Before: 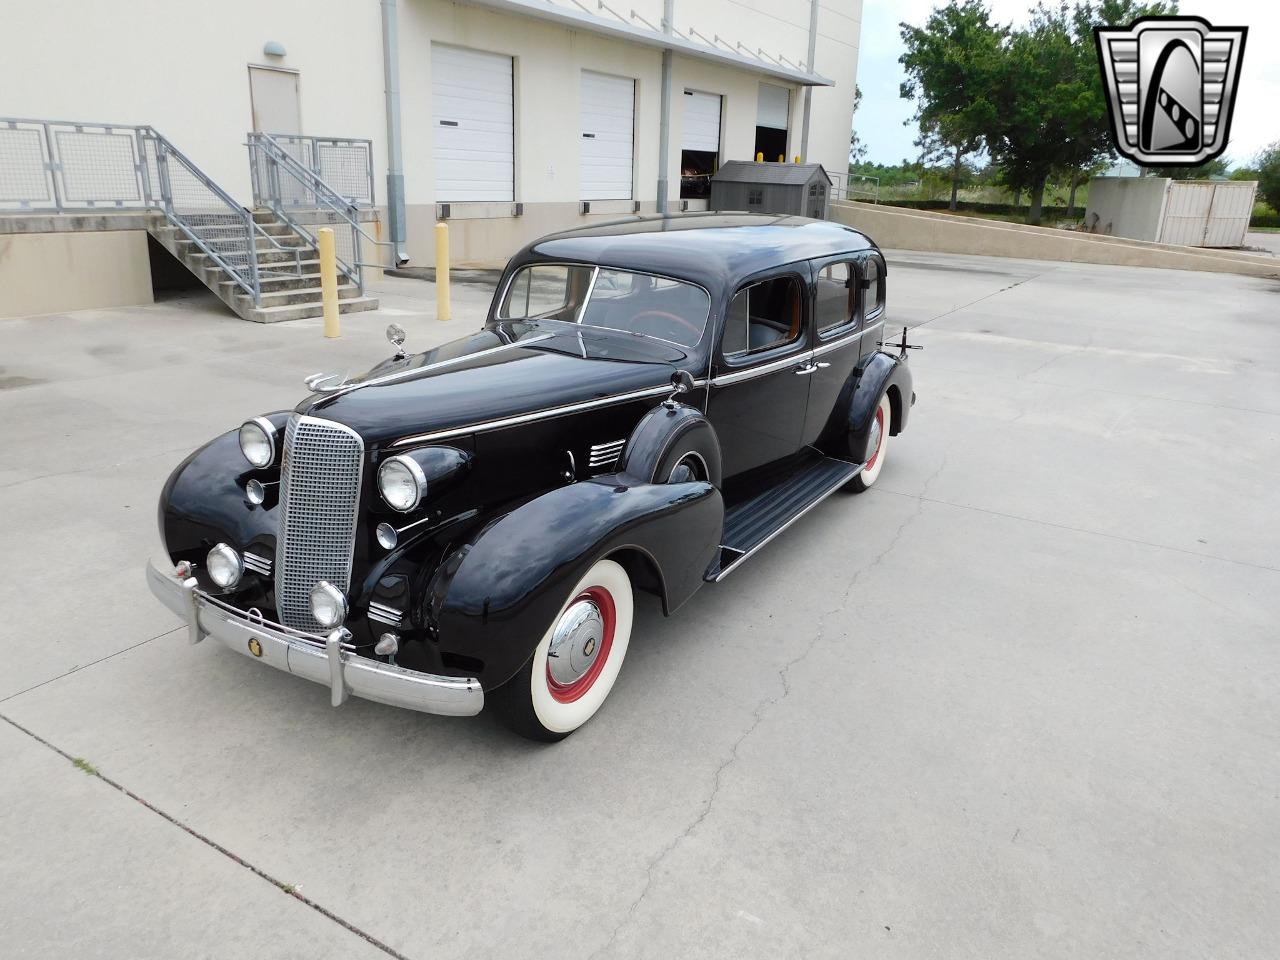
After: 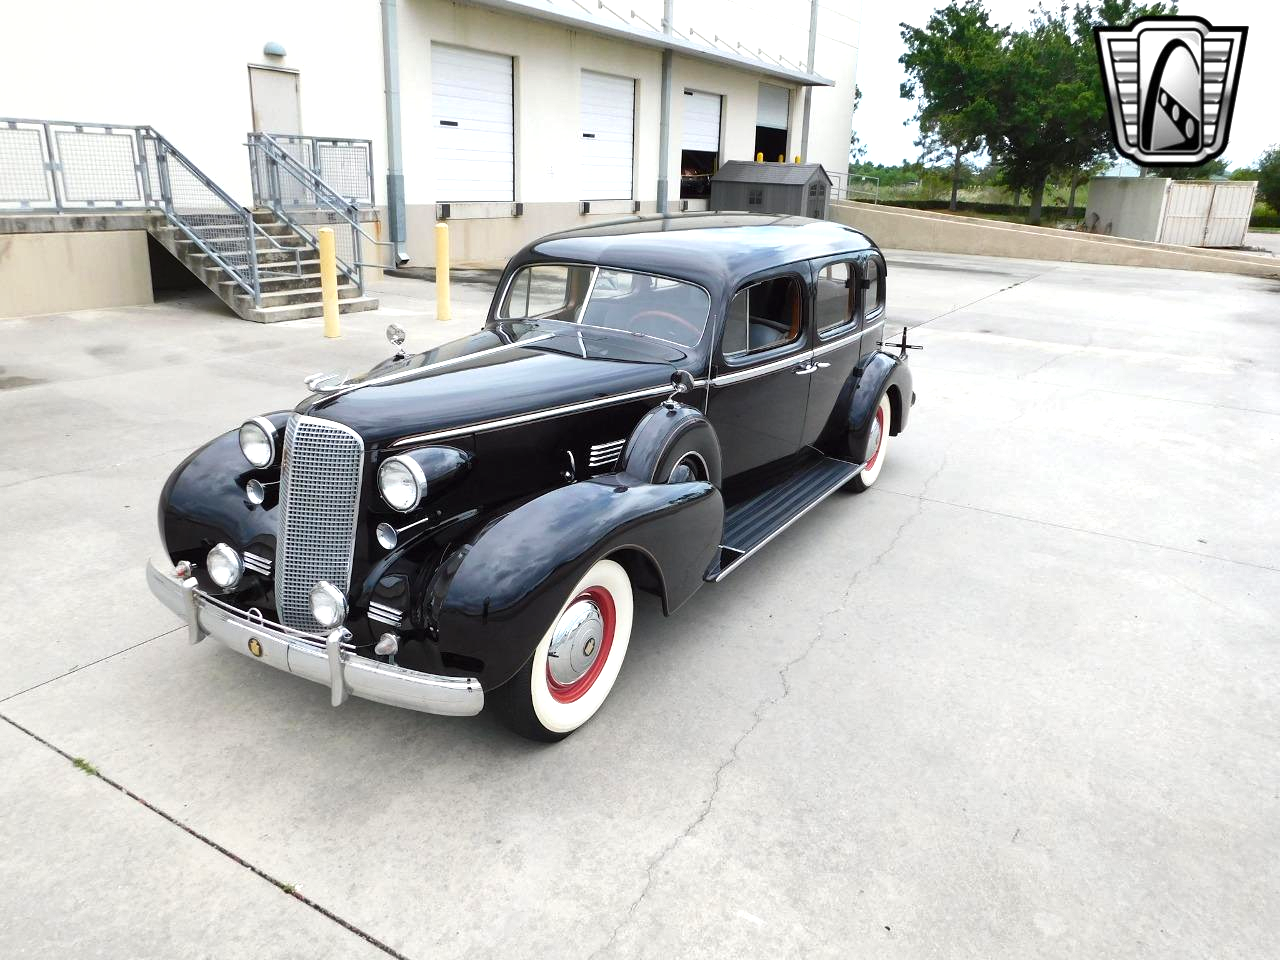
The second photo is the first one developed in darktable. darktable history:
exposure: exposure 0.601 EV, compensate highlight preservation false
shadows and highlights: shadows 49.19, highlights -40.51, soften with gaussian
